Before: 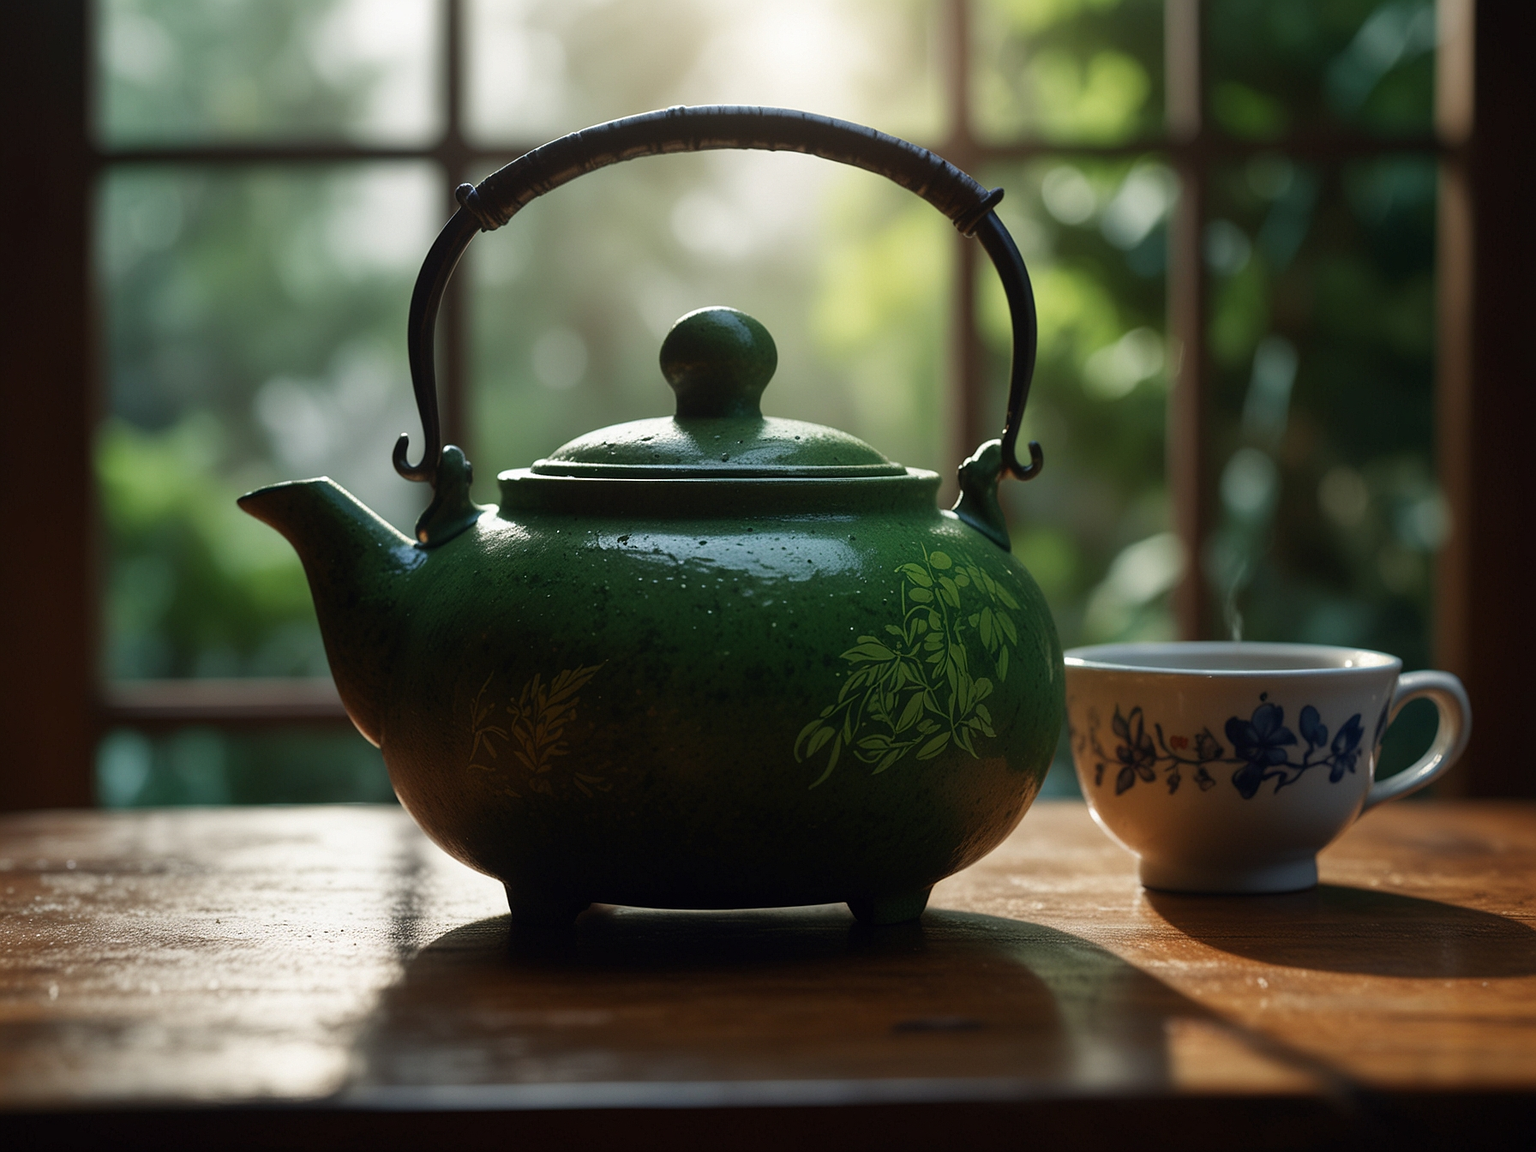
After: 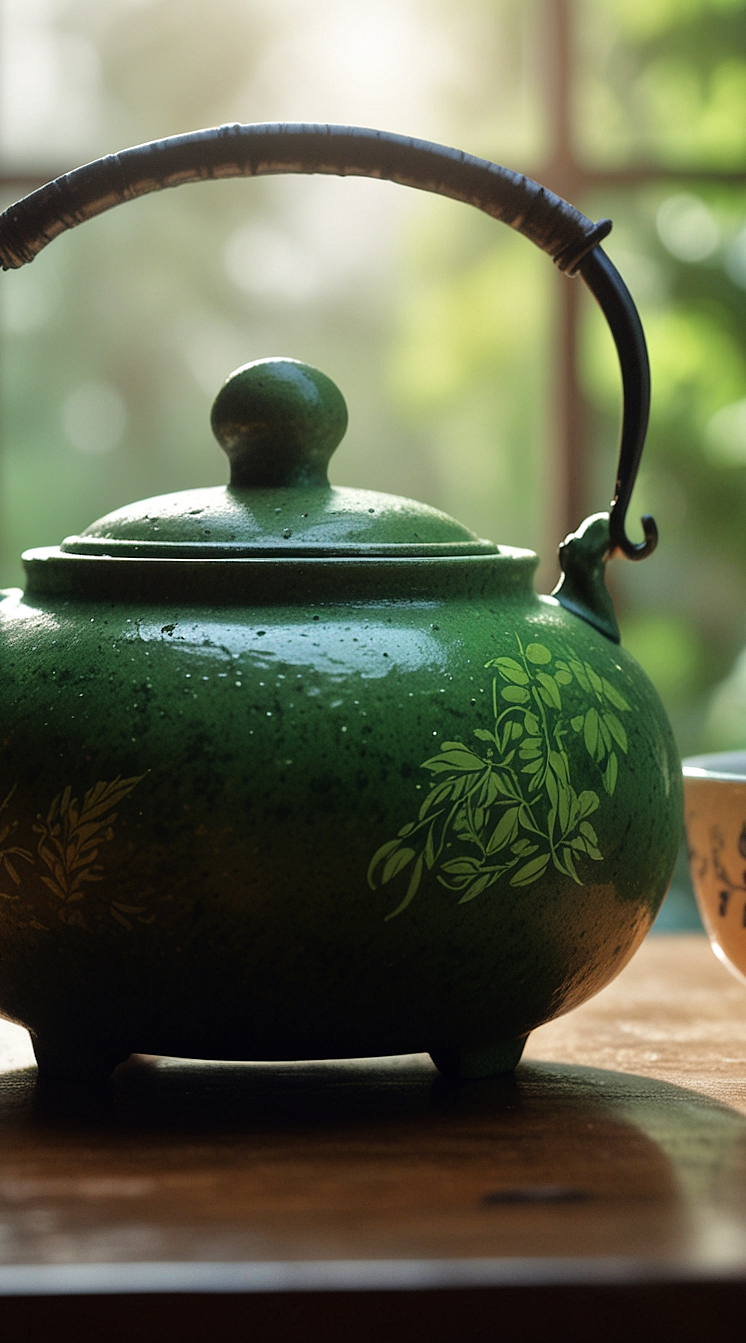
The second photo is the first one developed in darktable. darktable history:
tone equalizer: -7 EV 0.15 EV, -6 EV 0.6 EV, -5 EV 1.15 EV, -4 EV 1.33 EV, -3 EV 1.15 EV, -2 EV 0.6 EV, -1 EV 0.15 EV, mask exposure compensation -0.5 EV
crop: left 31.229%, right 27.105%
